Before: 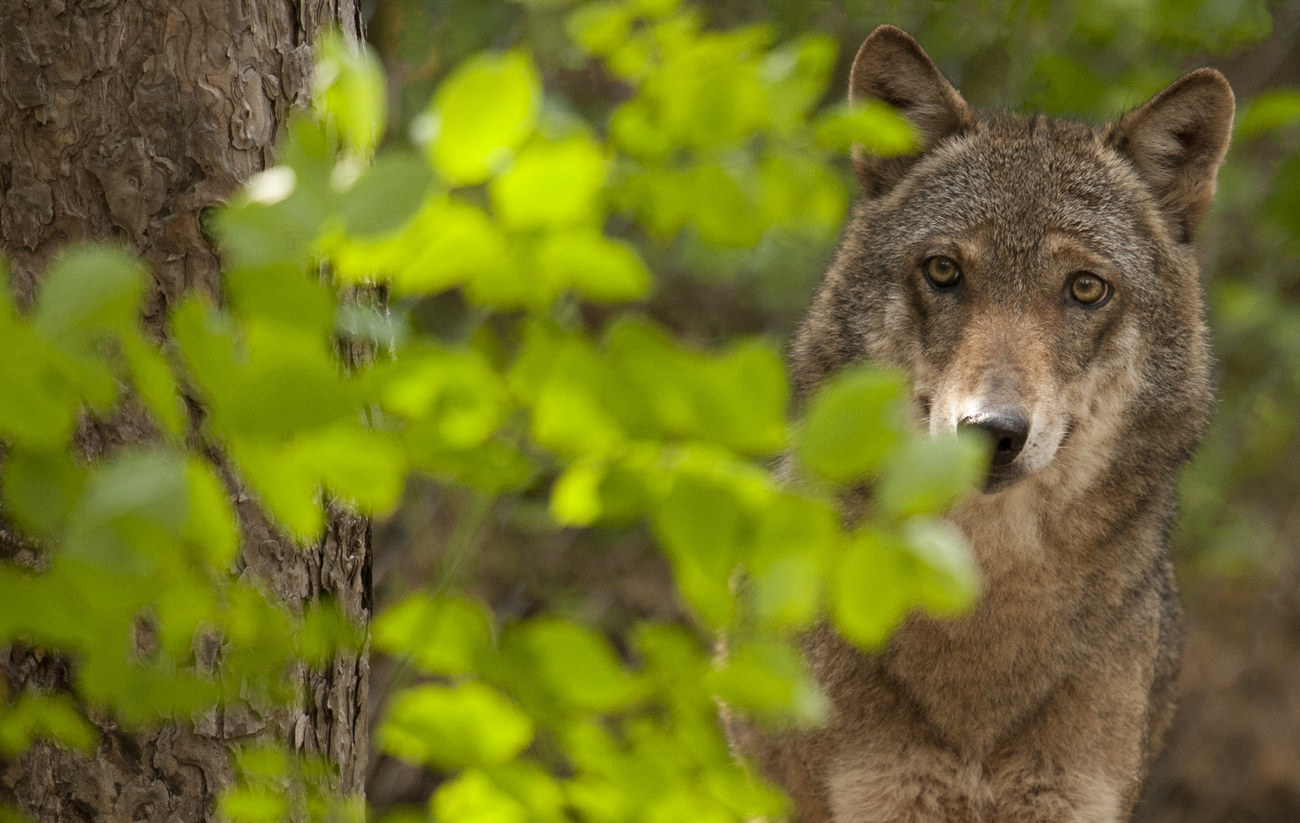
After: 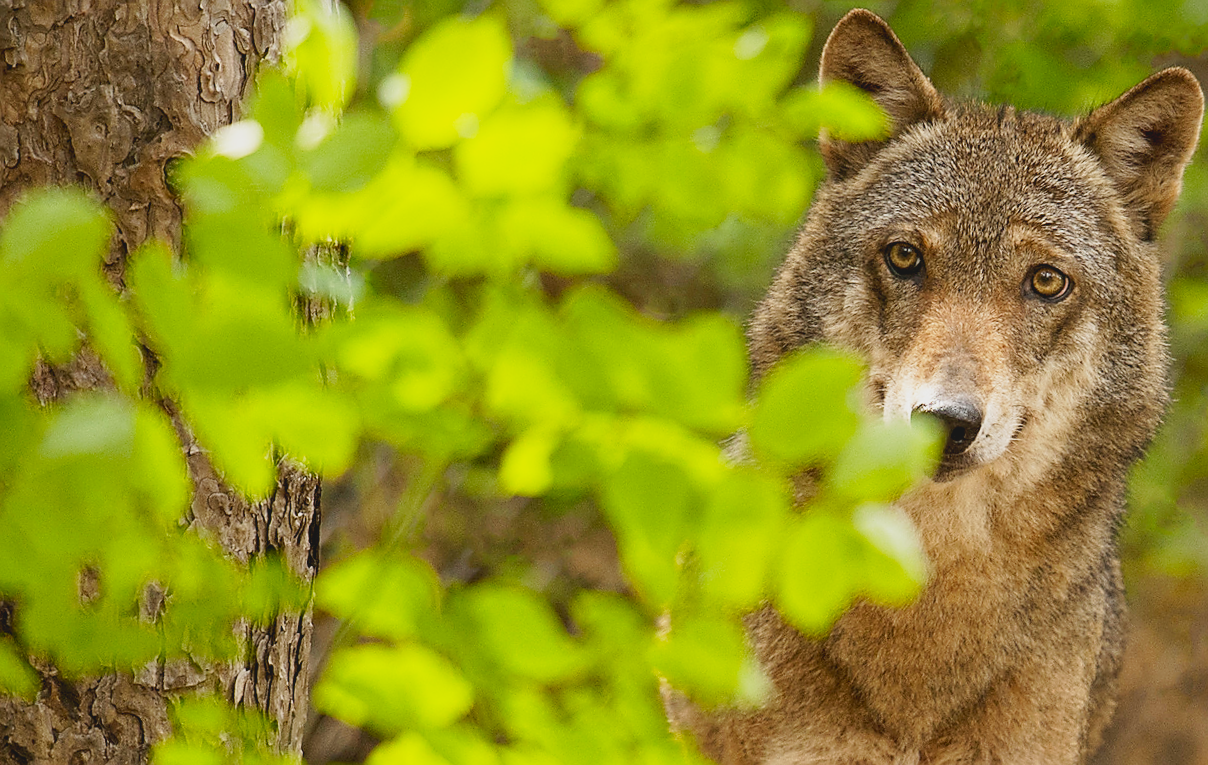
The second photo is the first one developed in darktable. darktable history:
sharpen: radius 1.402, amount 1.243, threshold 0.801
base curve: curves: ch0 [(0, 0) (0.005, 0.002) (0.15, 0.3) (0.4, 0.7) (0.75, 0.95) (1, 1)], preserve colors none
local contrast: highlights 106%, shadows 102%, detail 119%, midtone range 0.2
crop and rotate: angle -2.78°
exposure: black level correction 0.002, compensate highlight preservation false
contrast brightness saturation: contrast -0.188, saturation 0.186
